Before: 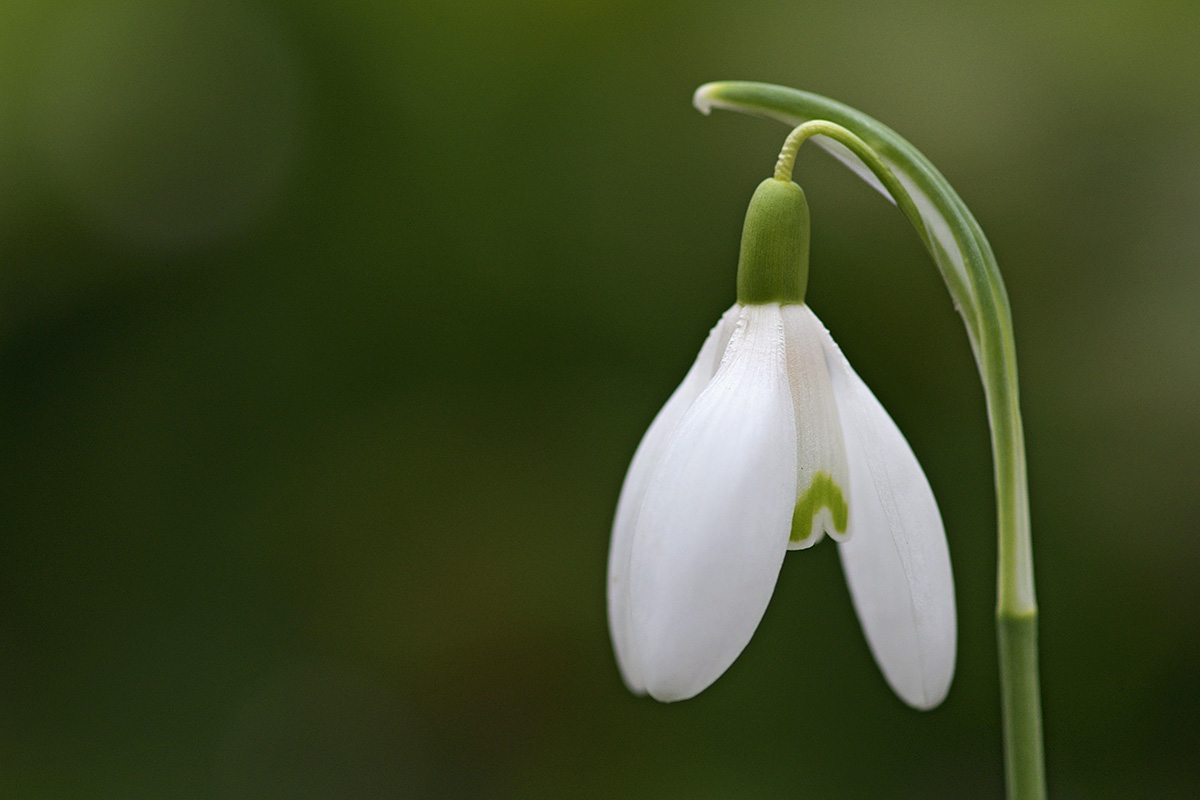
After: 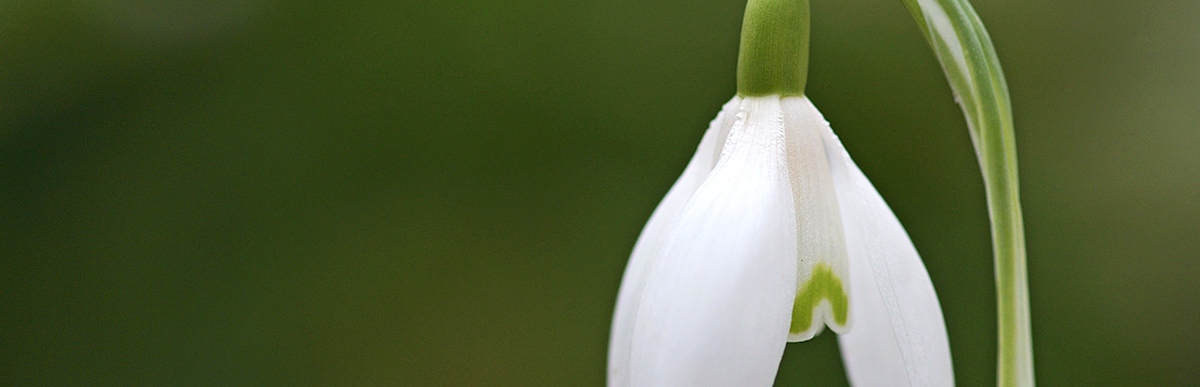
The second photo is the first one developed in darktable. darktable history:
crop and rotate: top 26.056%, bottom 25.543%
color balance rgb: perceptual saturation grading › global saturation -0.31%, global vibrance -8%, contrast -13%, saturation formula JzAzBz (2021)
exposure: exposure 0.6 EV, compensate highlight preservation false
